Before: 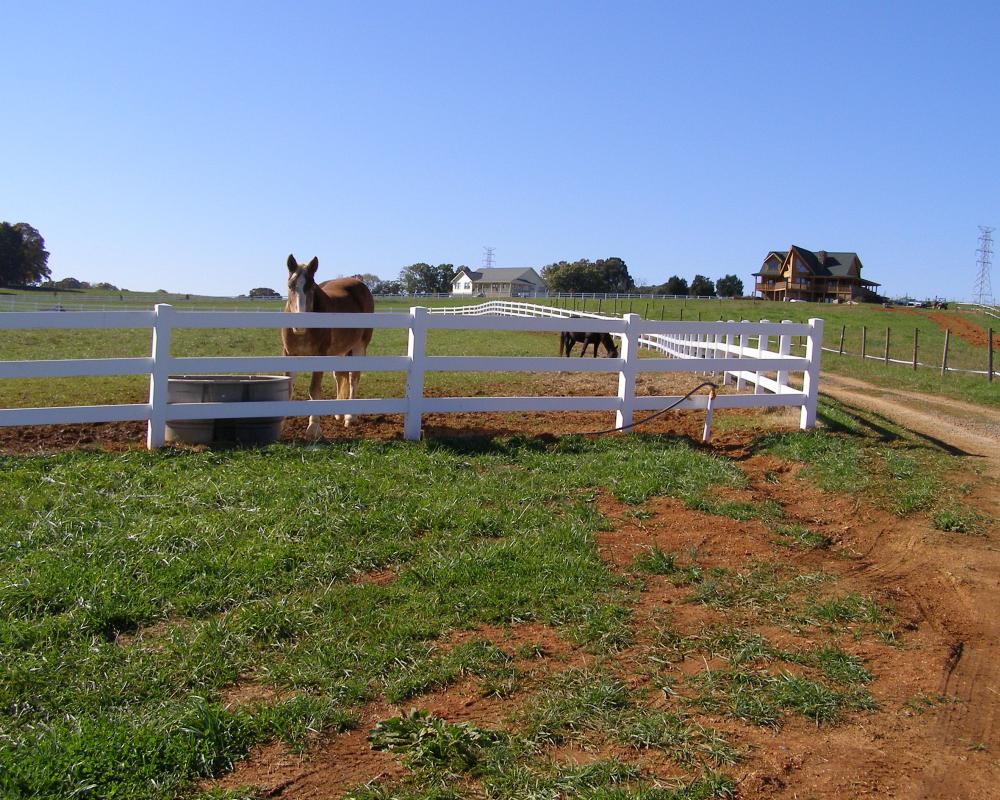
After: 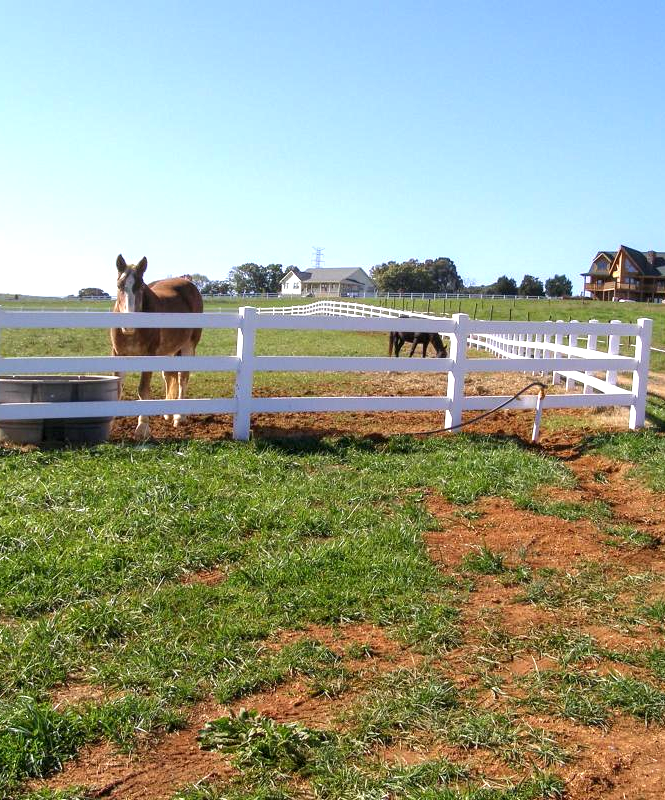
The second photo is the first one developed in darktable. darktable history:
exposure: exposure 0.756 EV, compensate exposure bias true, compensate highlight preservation false
crop: left 17.155%, right 16.286%
local contrast: on, module defaults
